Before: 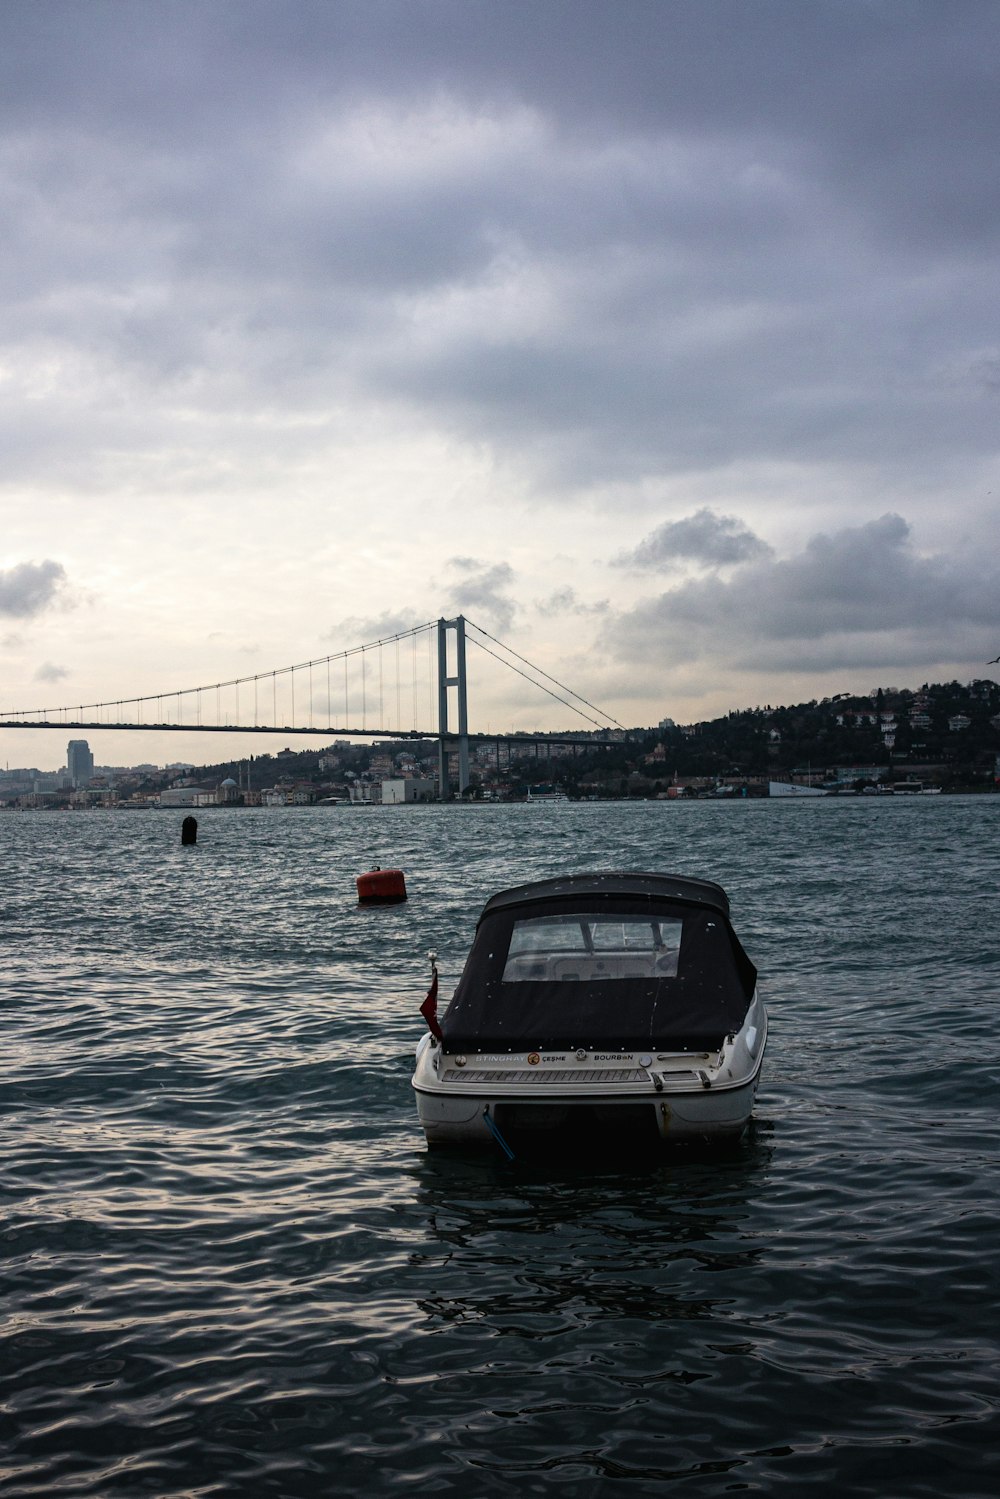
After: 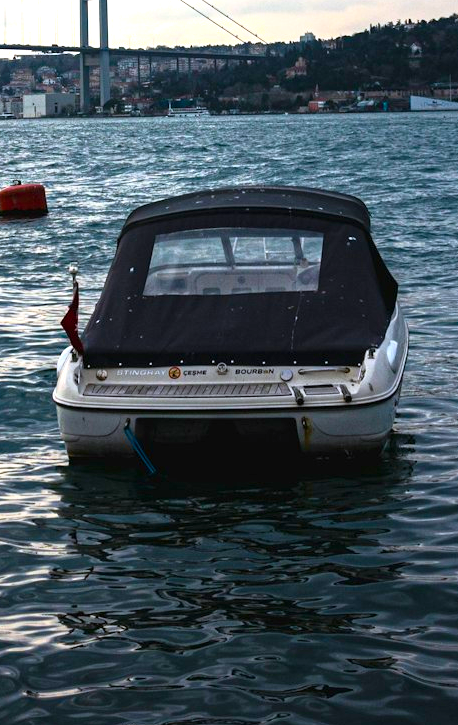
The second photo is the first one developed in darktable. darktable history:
color balance rgb: linear chroma grading › global chroma 15%, perceptual saturation grading › global saturation 30%
shadows and highlights: shadows 0, highlights 40
white balance: red 0.983, blue 1.036
exposure: black level correction 0, exposure 0.9 EV, compensate highlight preservation false
crop: left 35.976%, top 45.819%, right 18.162%, bottom 5.807%
